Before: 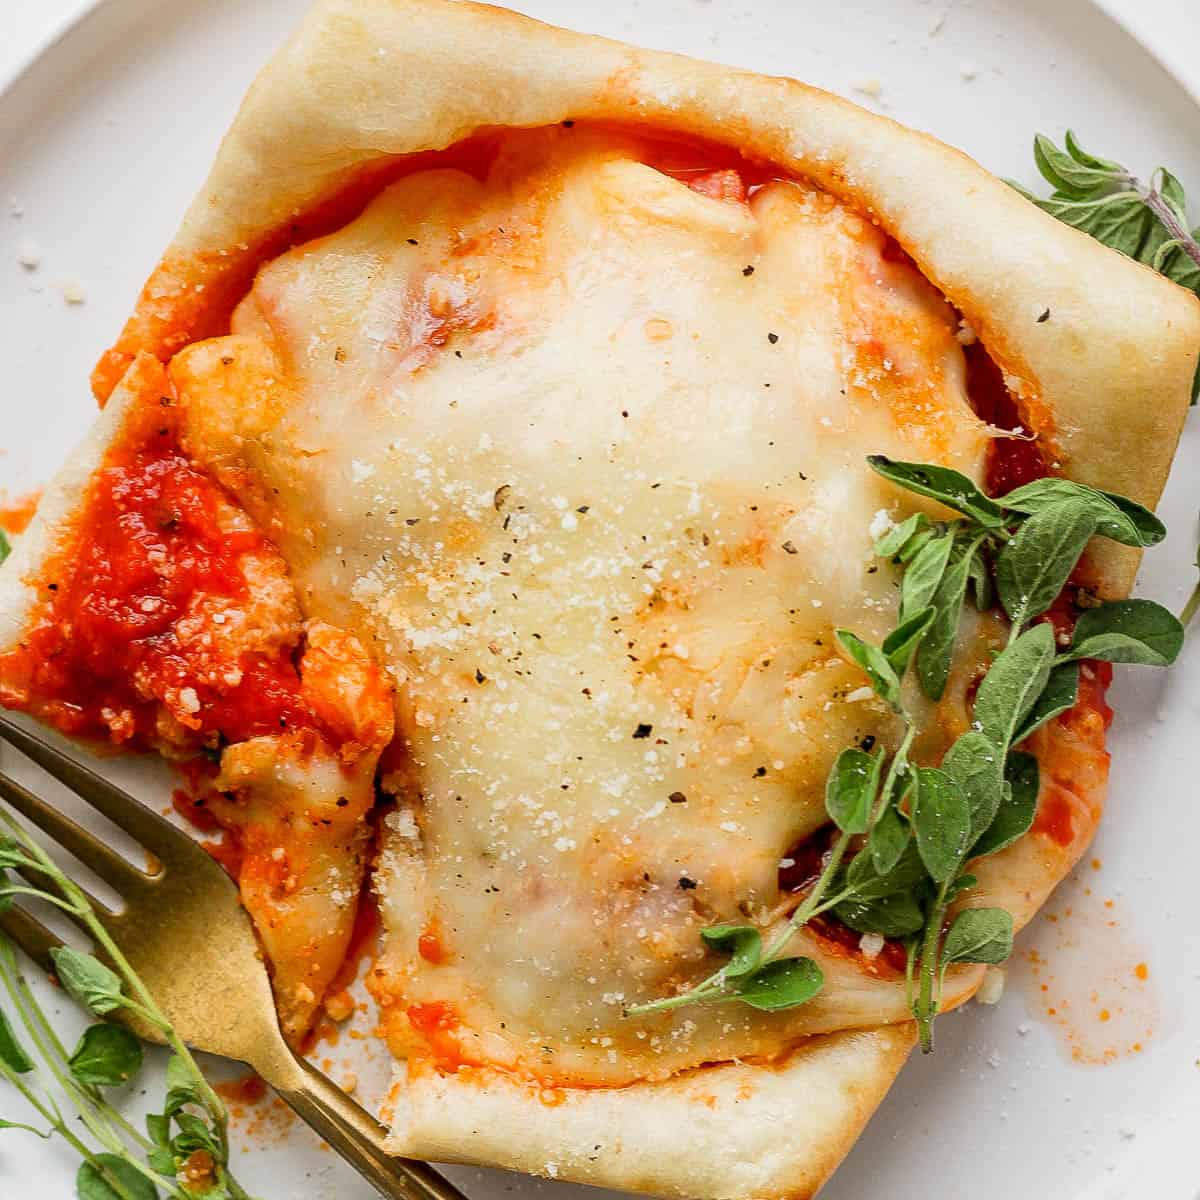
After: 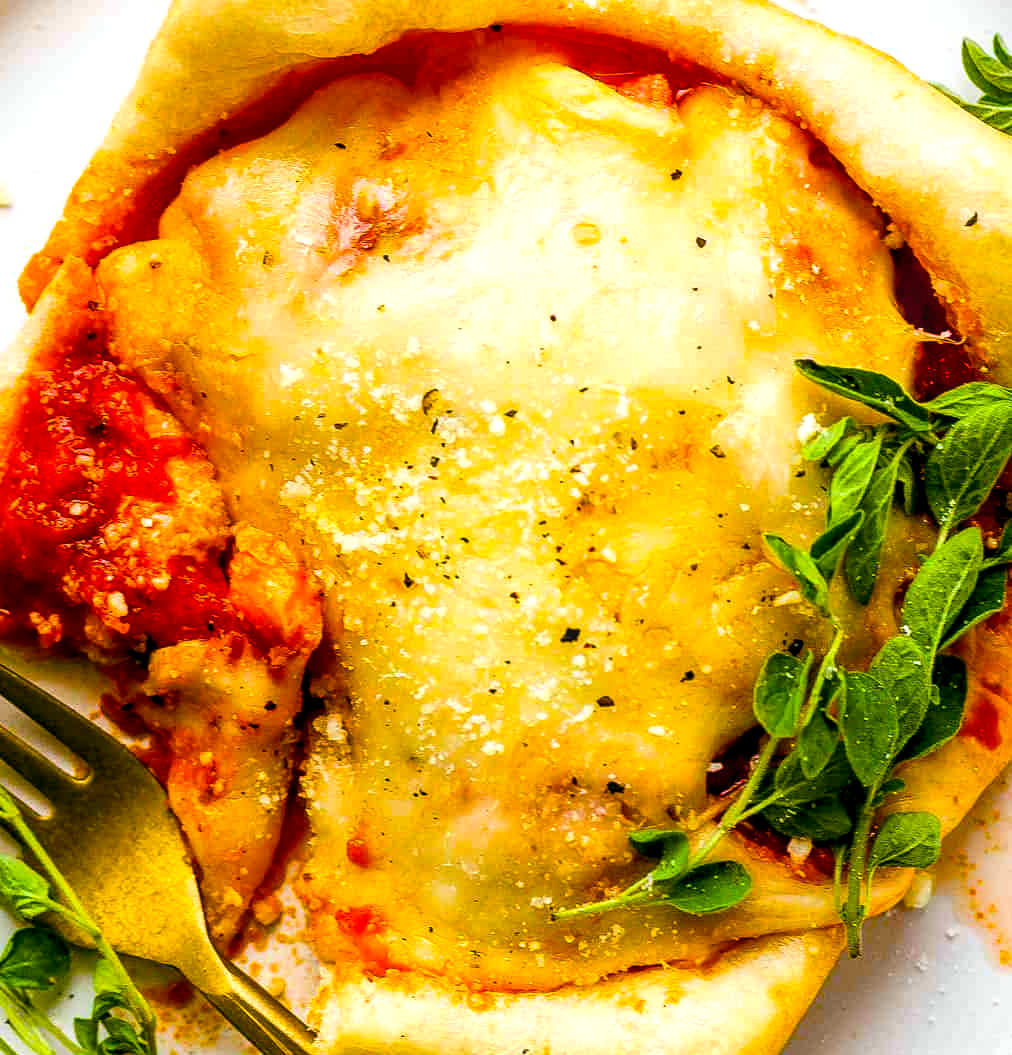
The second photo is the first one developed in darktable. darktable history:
crop: left 6.045%, top 8.011%, right 9.545%, bottom 4.014%
tone equalizer: -8 EV -0.415 EV, -7 EV -0.407 EV, -6 EV -0.32 EV, -5 EV -0.208 EV, -3 EV 0.192 EV, -2 EV 0.363 EV, -1 EV 0.412 EV, +0 EV 0.408 EV, edges refinement/feathering 500, mask exposure compensation -1.57 EV, preserve details no
local contrast: on, module defaults
color balance rgb: global offset › luminance -0.341%, global offset › chroma 0.11%, global offset › hue 164.08°, linear chroma grading › global chroma 42.155%, perceptual saturation grading › global saturation 23.805%, perceptual saturation grading › highlights -23.606%, perceptual saturation grading › mid-tones 23.837%, perceptual saturation grading › shadows 41.179%, global vibrance 59.862%
